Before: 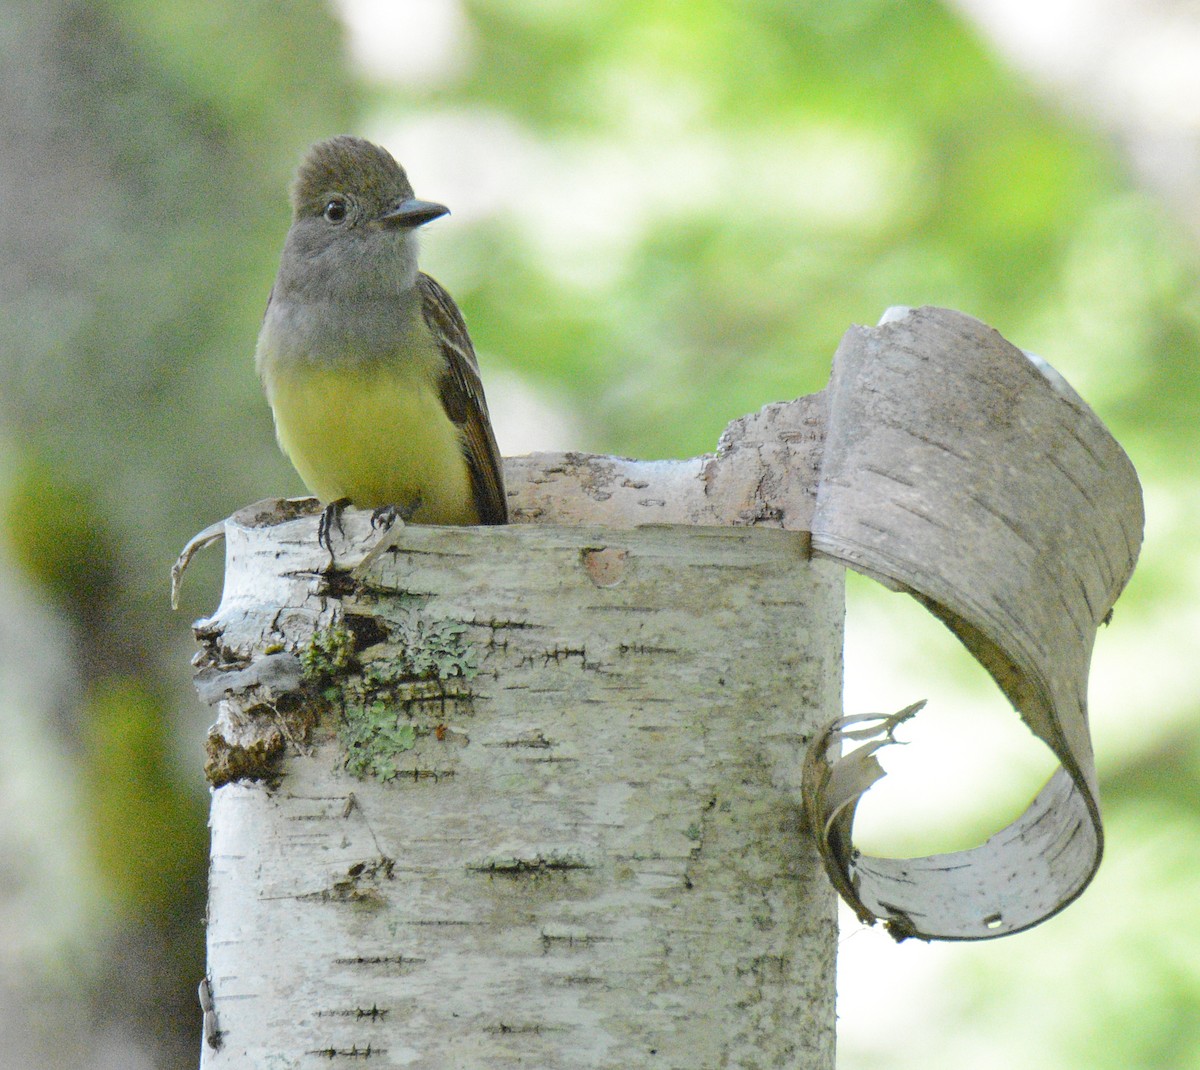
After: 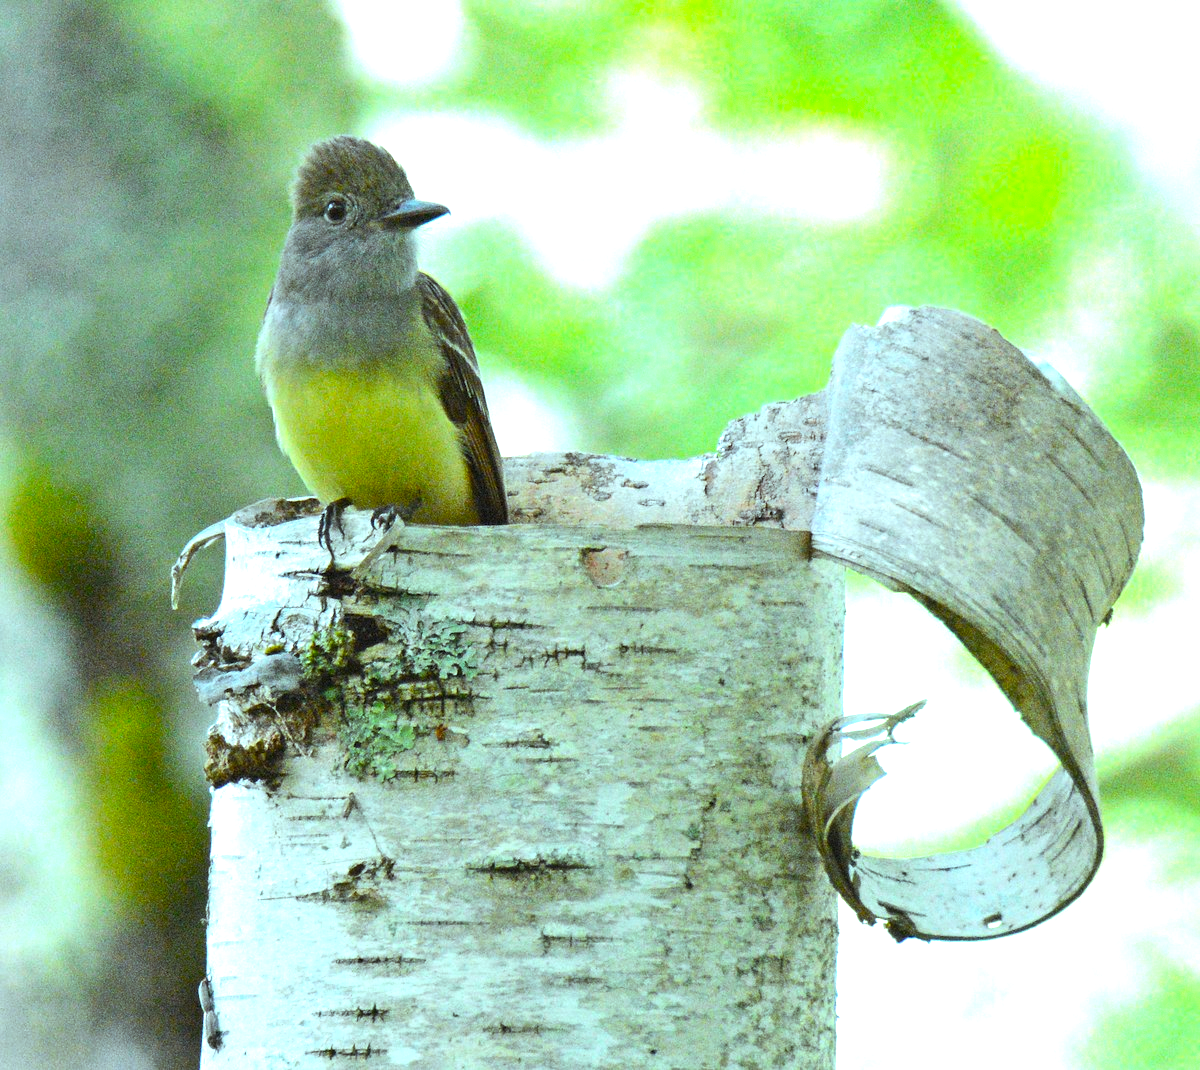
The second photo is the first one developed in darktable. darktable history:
shadows and highlights: shadows -11.58, white point adjustment 3.93, highlights 27.09
color balance rgb: power › hue 61.68°, highlights gain › luminance 15.318%, highlights gain › chroma 3.912%, highlights gain › hue 212.43°, perceptual saturation grading › global saturation 31.229%, perceptual brilliance grading › global brilliance 15.617%, perceptual brilliance grading › shadows -35.629%
